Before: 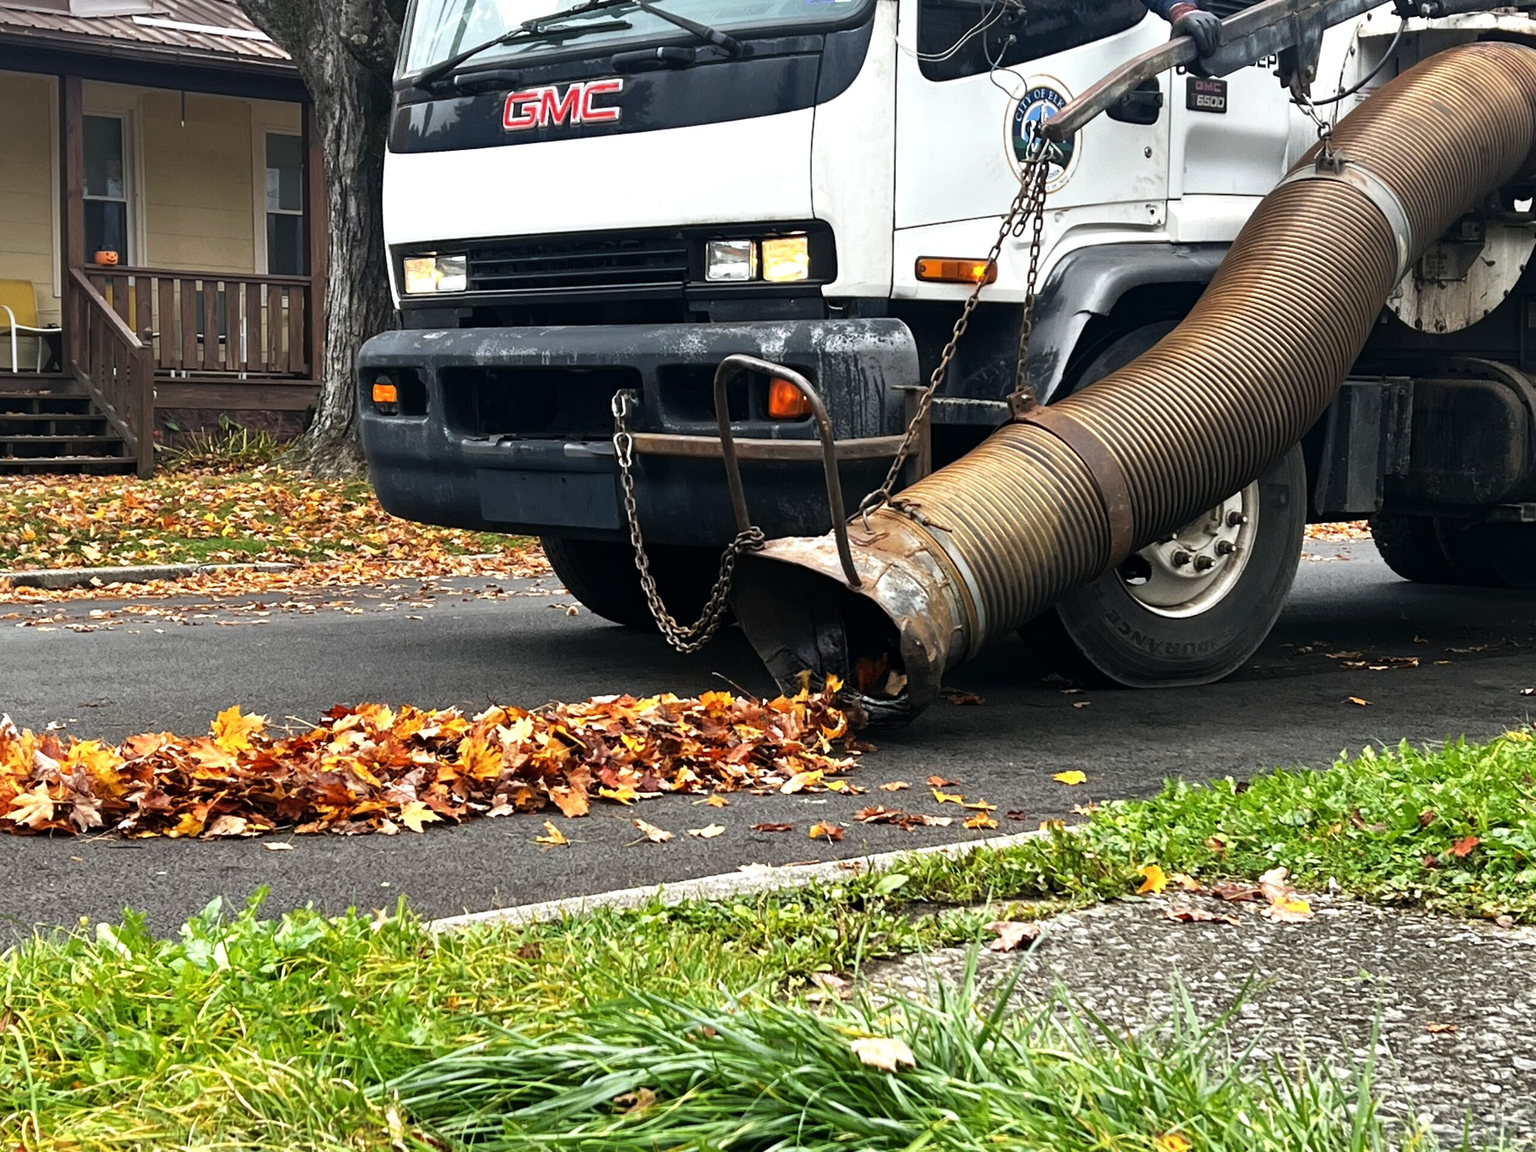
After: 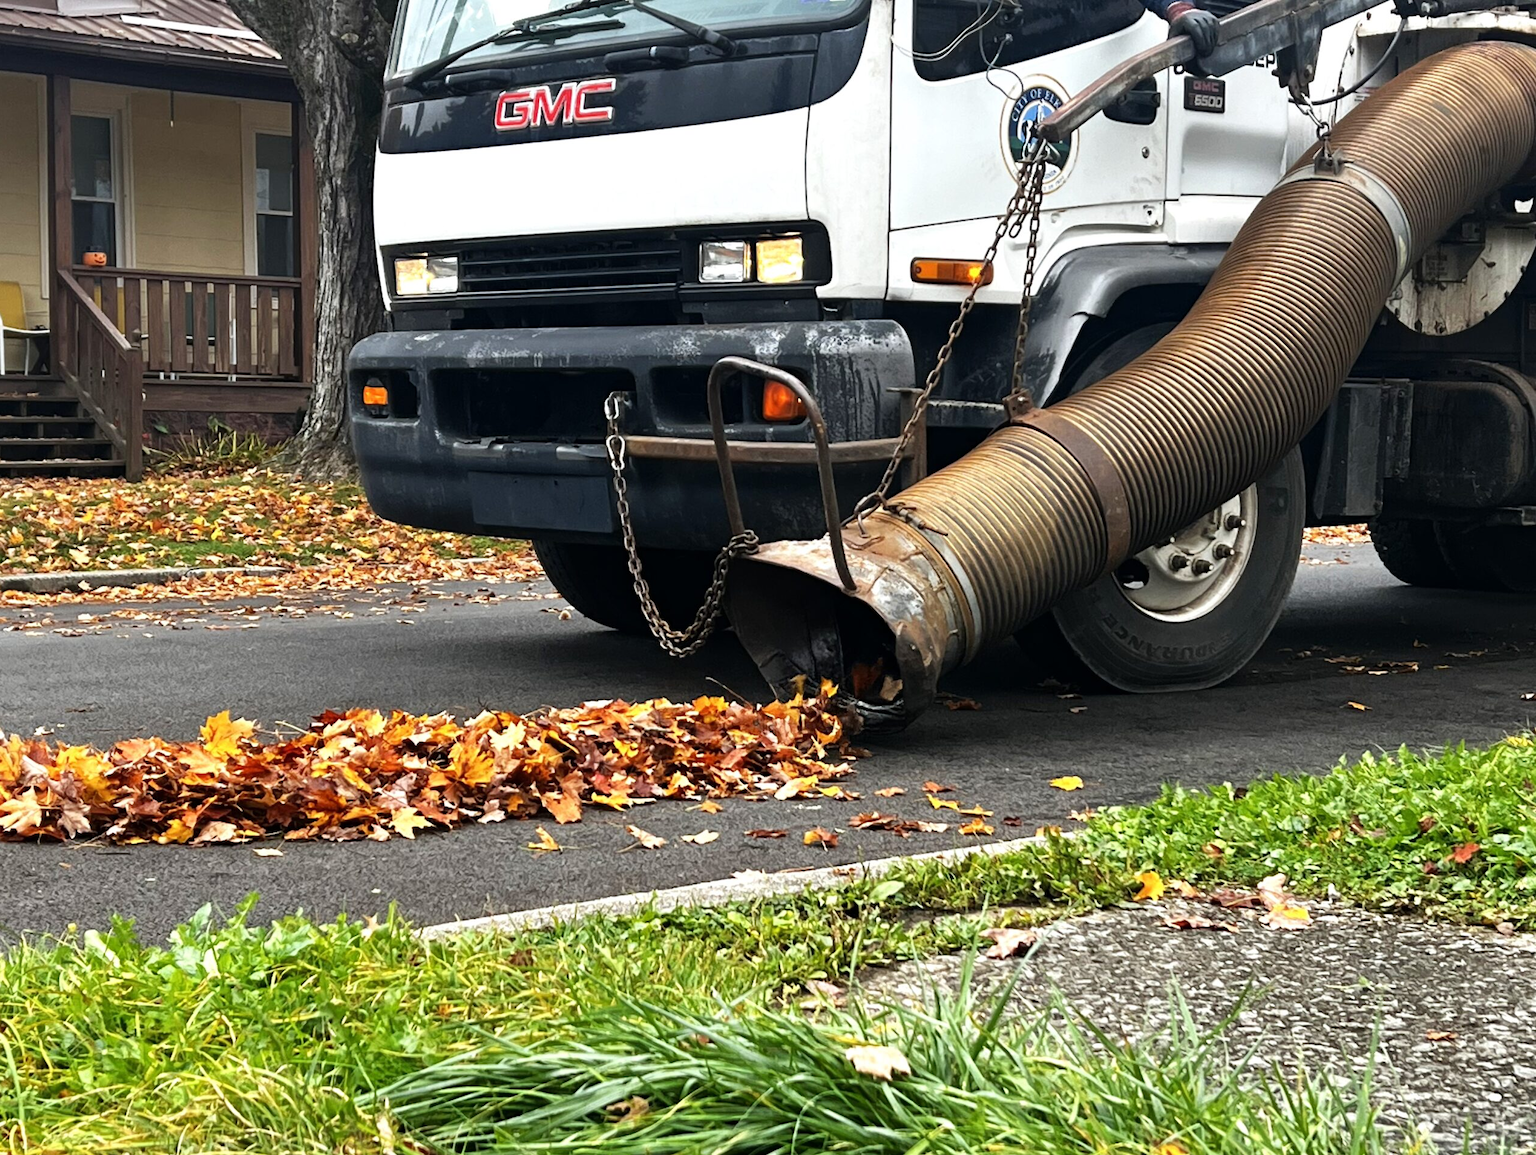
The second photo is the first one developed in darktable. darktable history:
crop and rotate: left 0.834%, top 0.131%, bottom 0.367%
